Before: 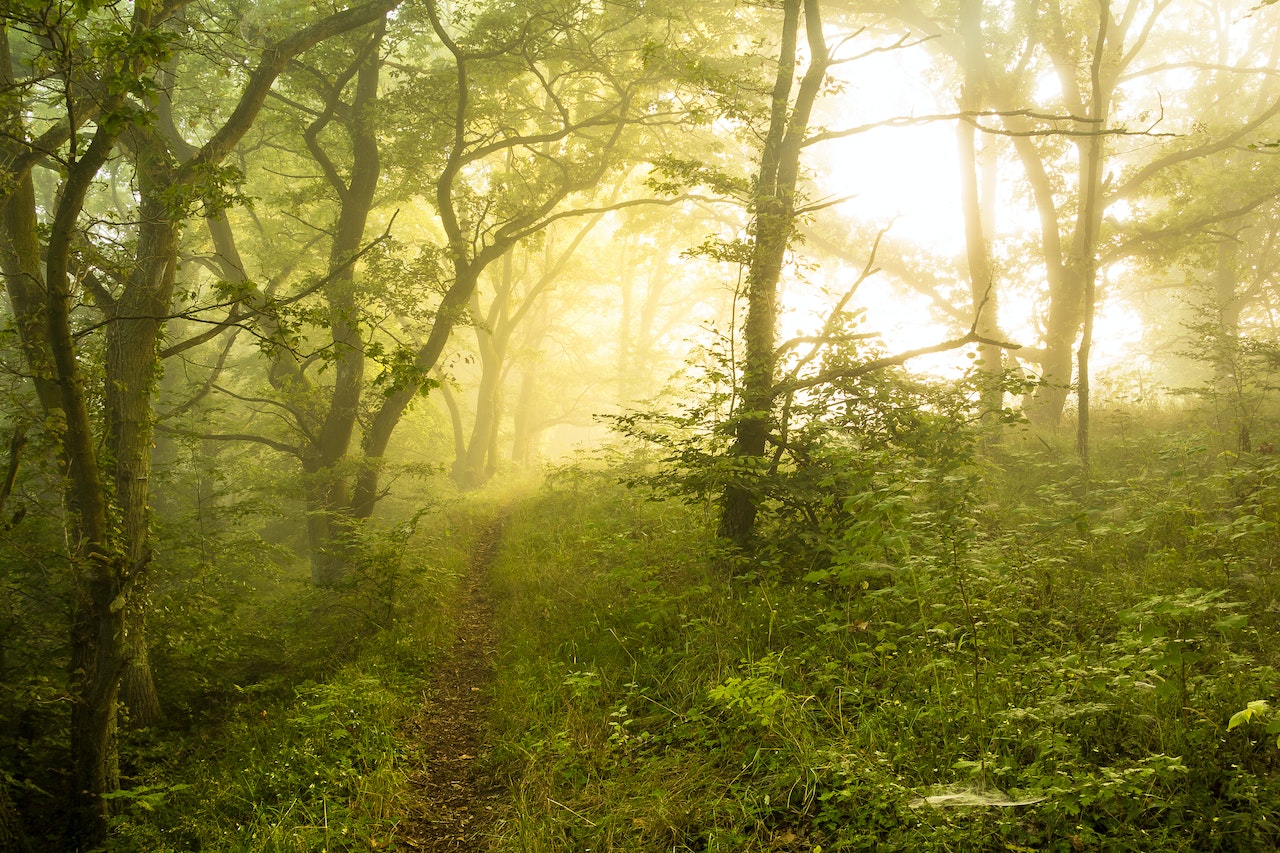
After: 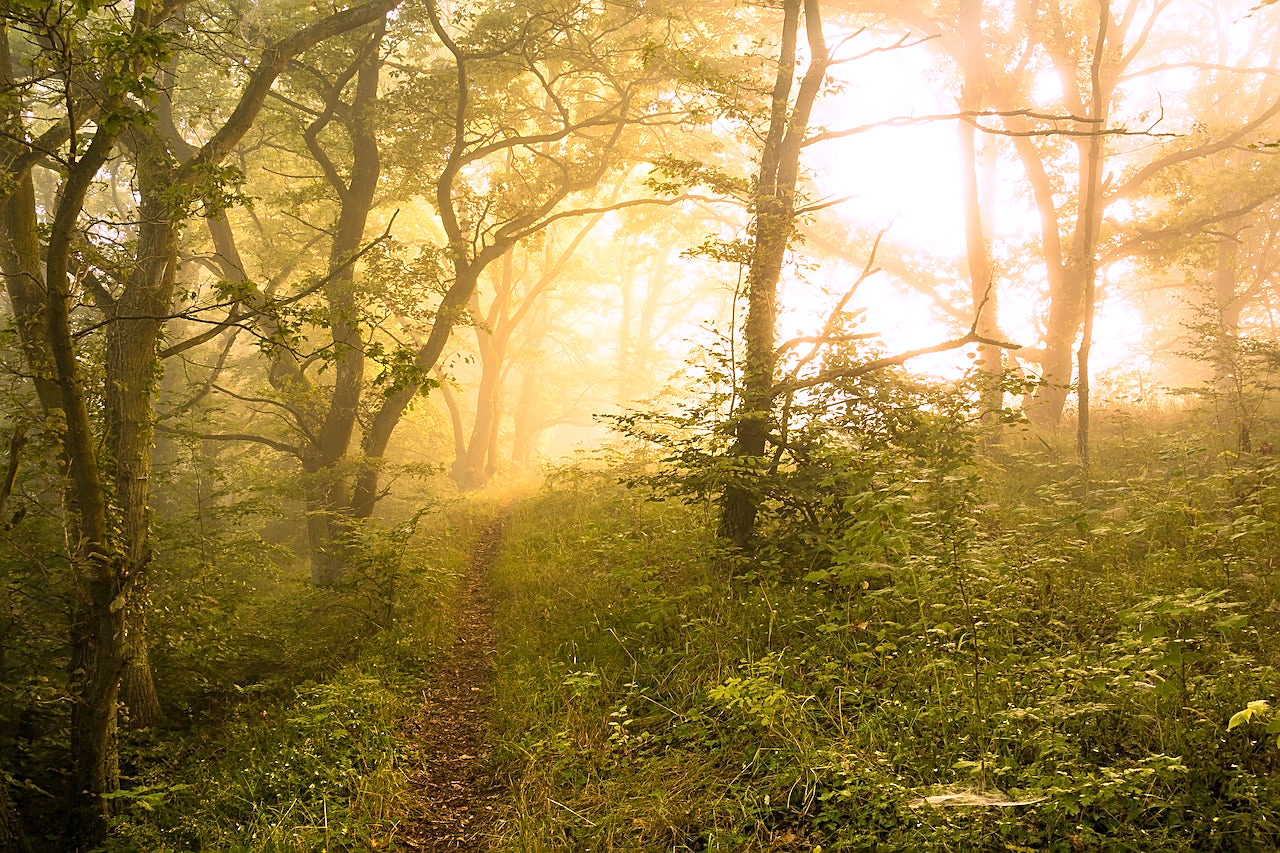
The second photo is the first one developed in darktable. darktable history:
sharpen: on, module defaults
white balance: red 1.188, blue 1.11
